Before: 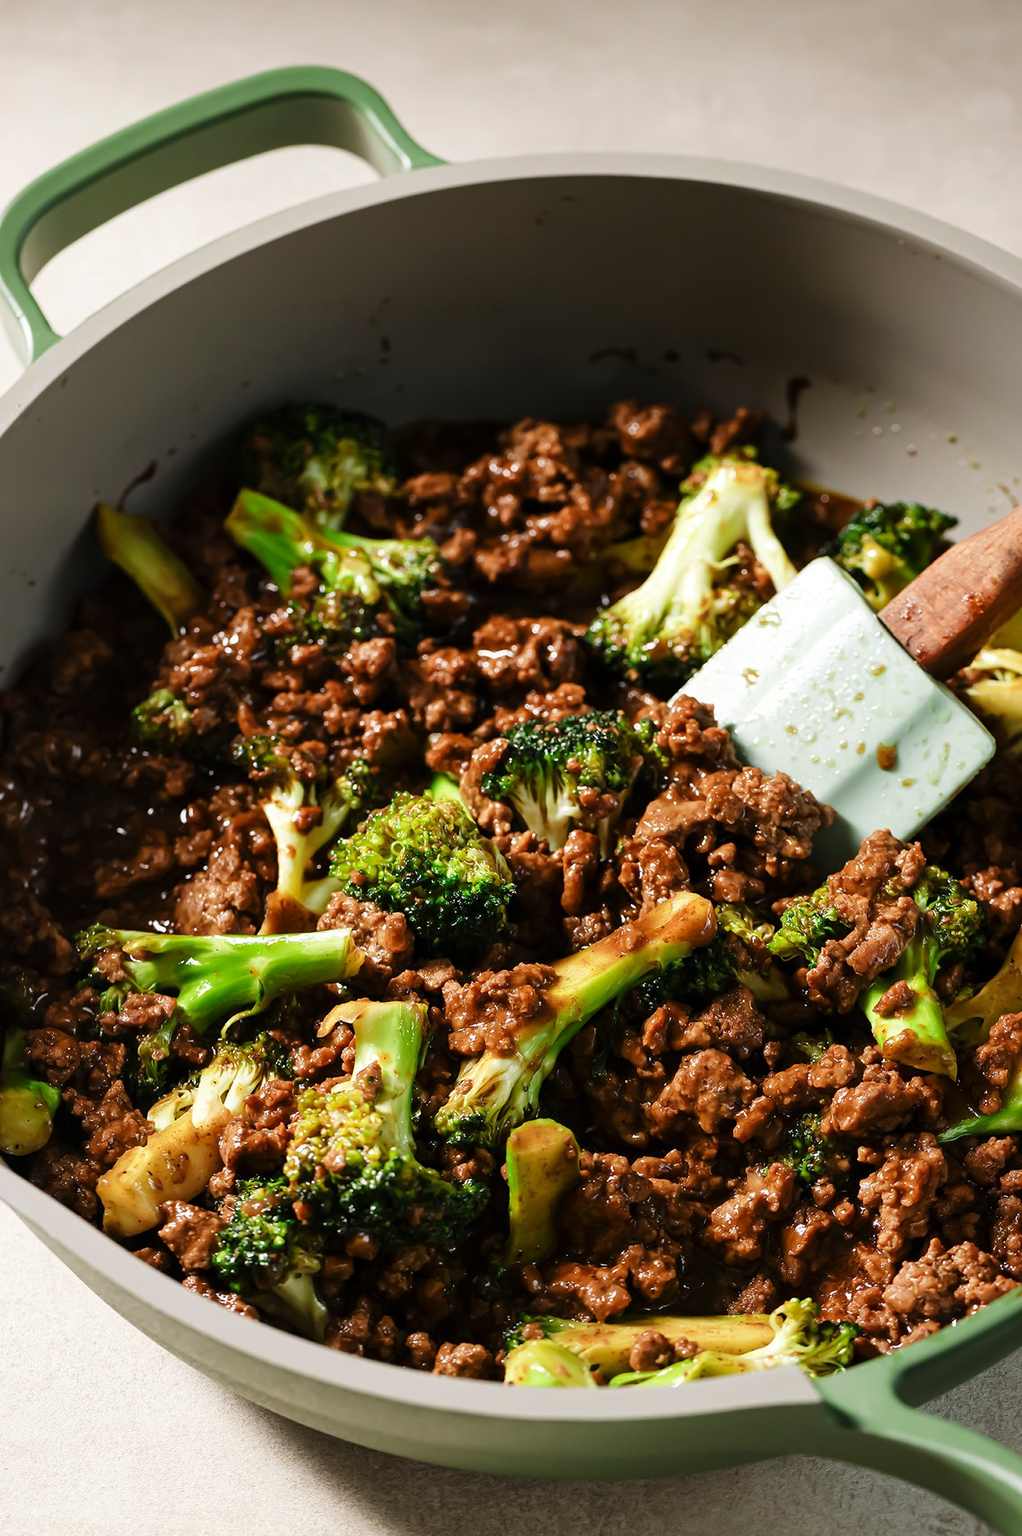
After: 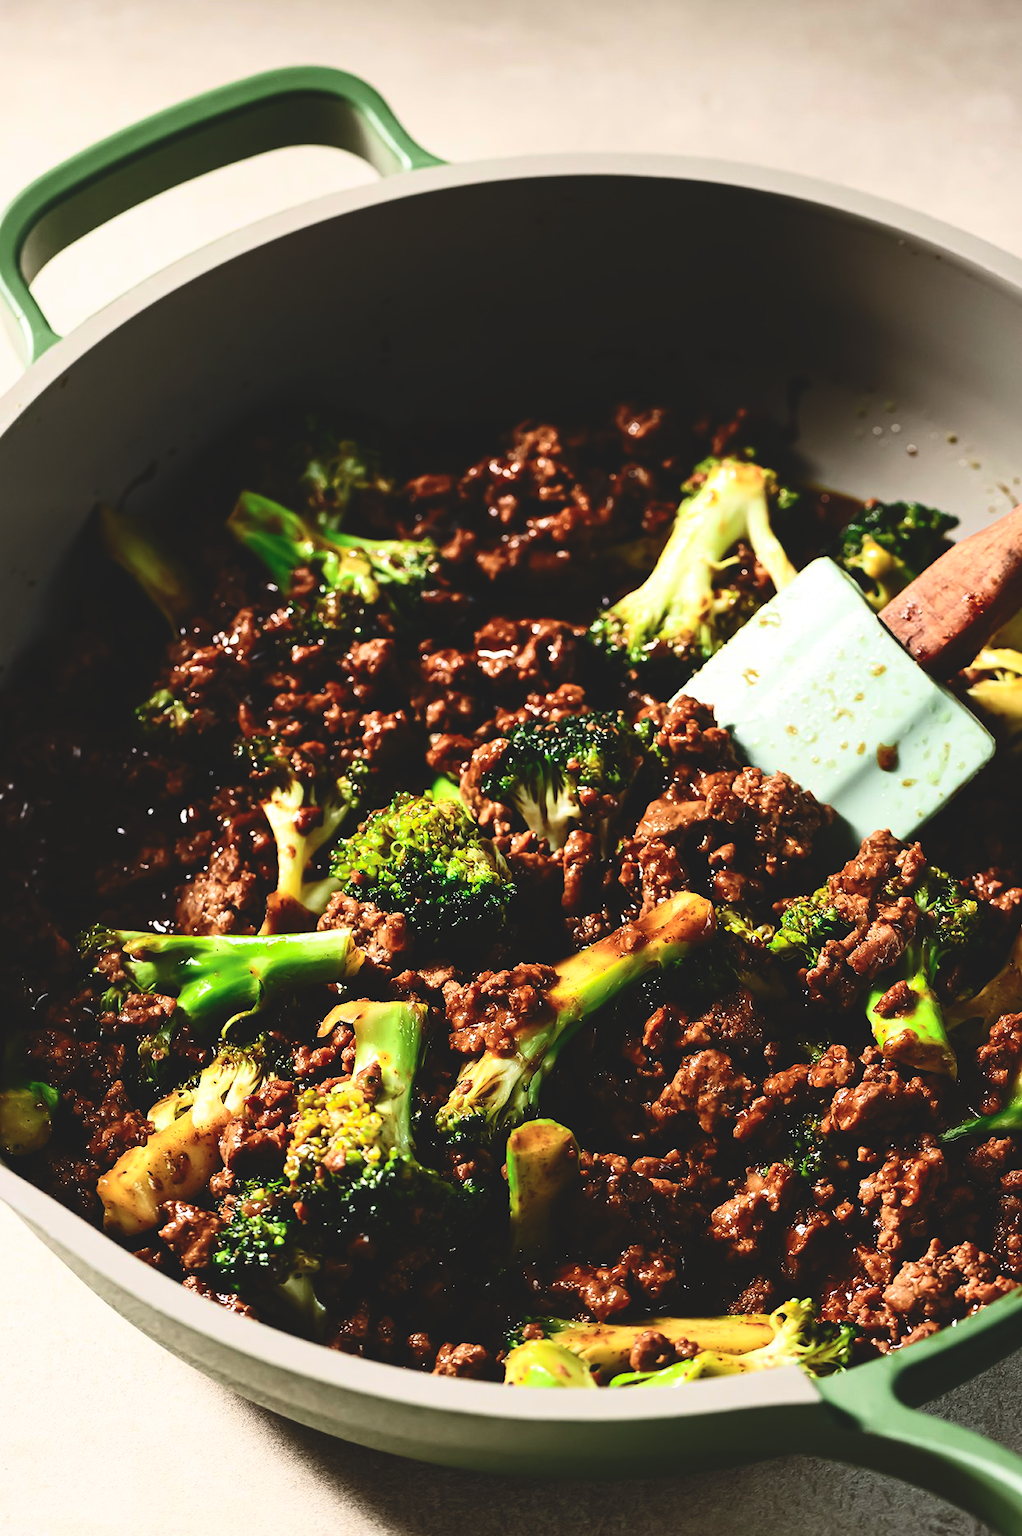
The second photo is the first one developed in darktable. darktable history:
contrast brightness saturation: contrast 0.4, brightness 0.1, saturation 0.21
rgb curve: curves: ch0 [(0, 0.186) (0.314, 0.284) (0.775, 0.708) (1, 1)], compensate middle gray true, preserve colors none
